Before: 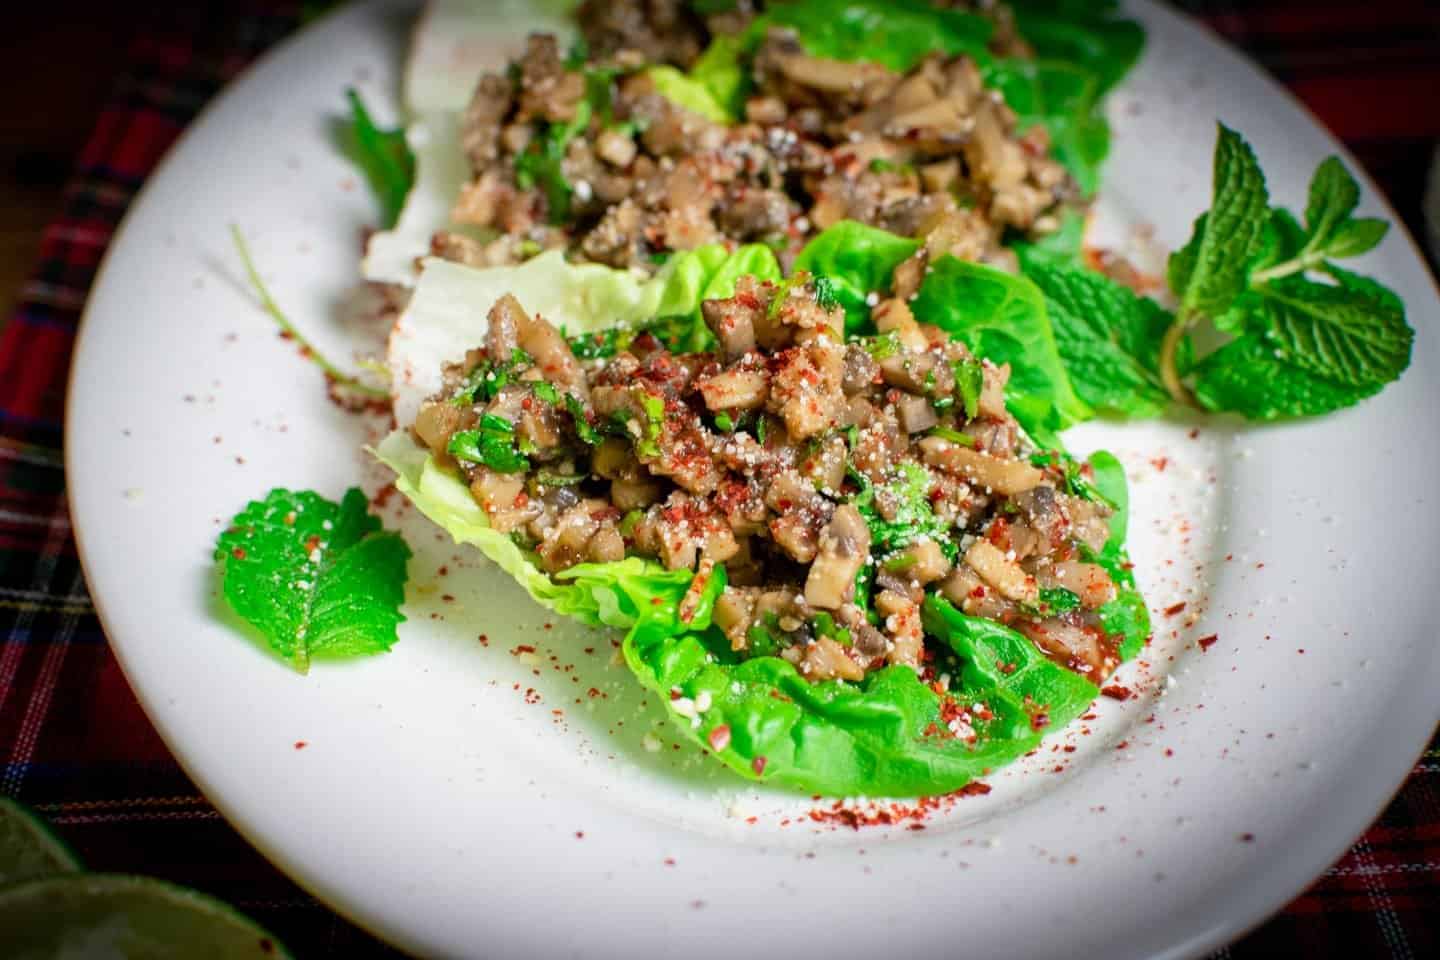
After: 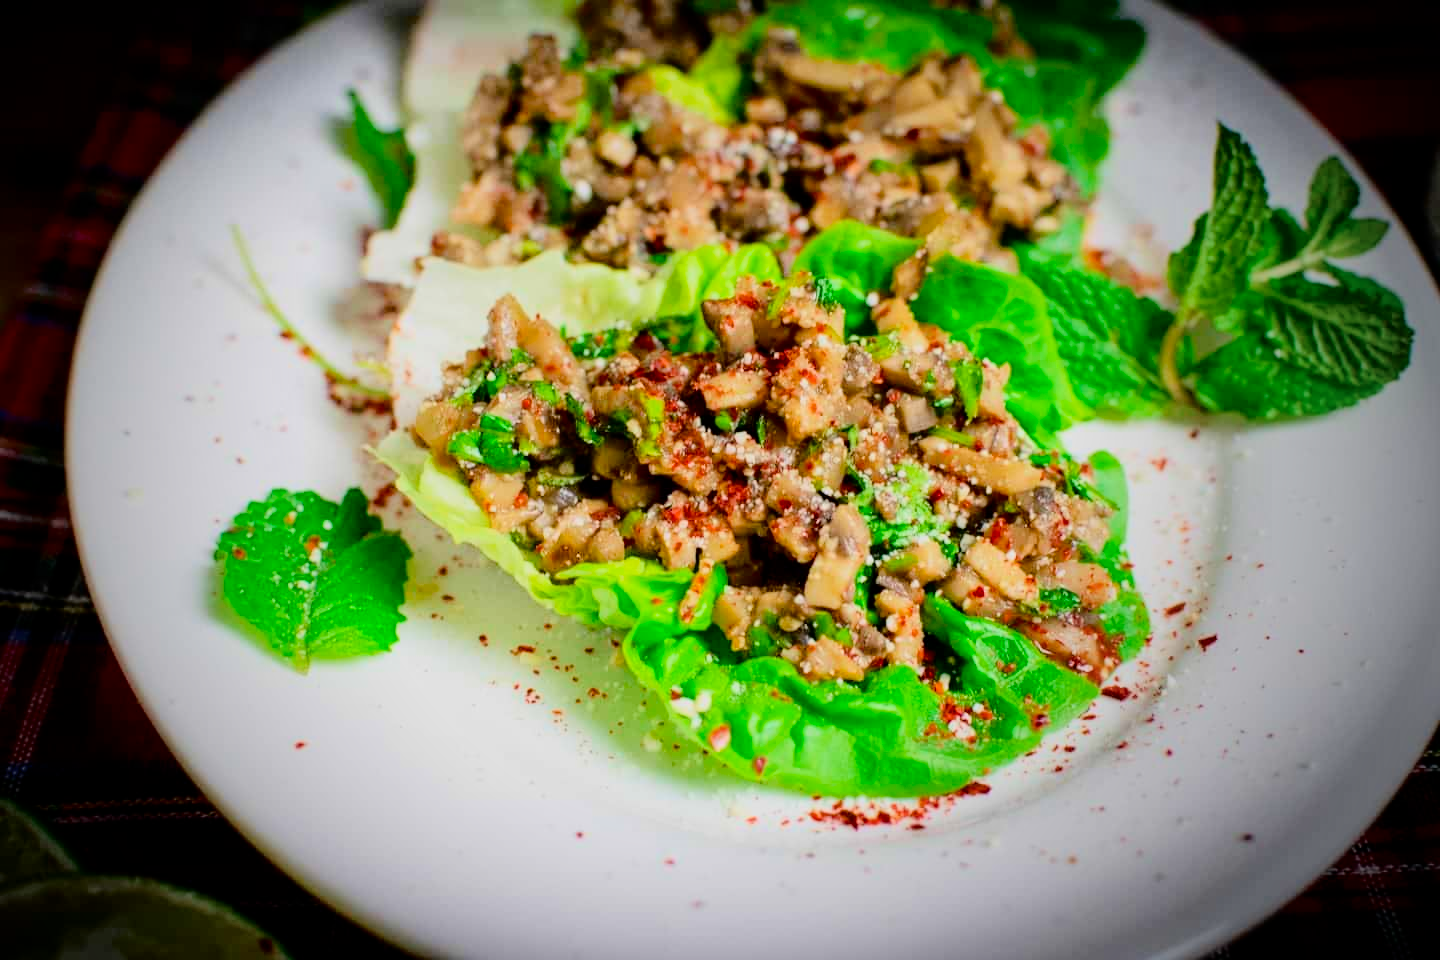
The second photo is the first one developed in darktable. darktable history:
white balance: emerald 1
filmic rgb: middle gray luminance 18.42%, black relative exposure -10.5 EV, white relative exposure 3.4 EV, threshold 6 EV, target black luminance 0%, hardness 6.03, latitude 99%, contrast 0.847, shadows ↔ highlights balance 0.505%, add noise in highlights 0, preserve chrominance max RGB, color science v3 (2019), use custom middle-gray values true, iterations of high-quality reconstruction 0, contrast in highlights soft, enable highlight reconstruction true
fill light: exposure -2 EV, width 8.6
contrast brightness saturation: contrast 0.2, brightness 0.15, saturation 0.14
color balance rgb: linear chroma grading › shadows -8%, linear chroma grading › global chroma 10%, perceptual saturation grading › global saturation 2%, perceptual saturation grading › highlights -2%, perceptual saturation grading › mid-tones 4%, perceptual saturation grading › shadows 8%, perceptual brilliance grading › global brilliance 2%, perceptual brilliance grading › highlights -4%, global vibrance 16%, saturation formula JzAzBz (2021)
vignetting: fall-off start 72.14%, fall-off radius 108.07%, brightness -0.713, saturation -0.488, center (-0.054, -0.359), width/height ratio 0.729
